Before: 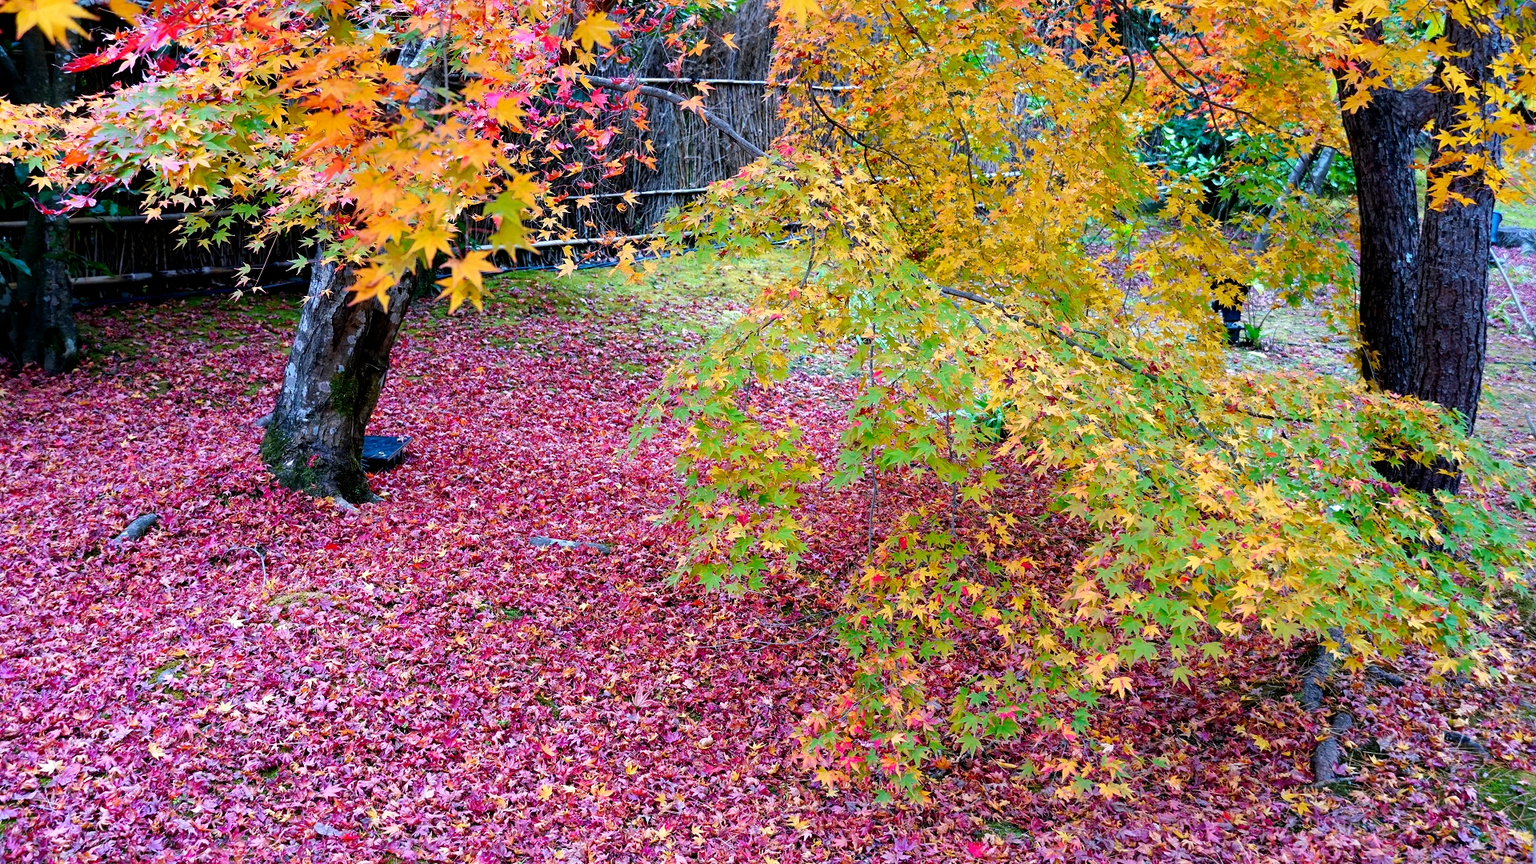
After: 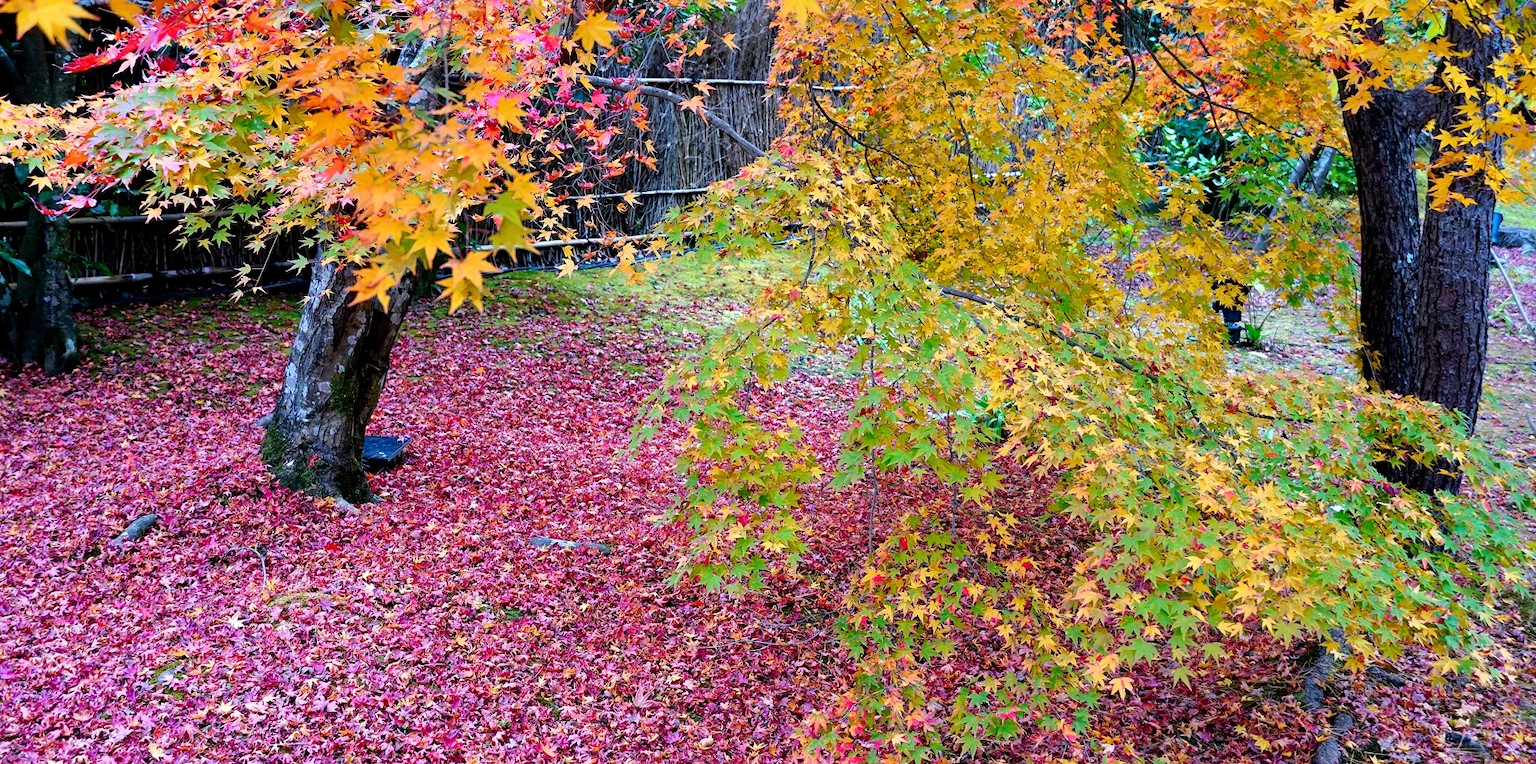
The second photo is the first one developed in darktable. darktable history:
shadows and highlights: low approximation 0.01, soften with gaussian
contrast brightness saturation: contrast 0.05
crop and rotate: top 0%, bottom 11.49%
